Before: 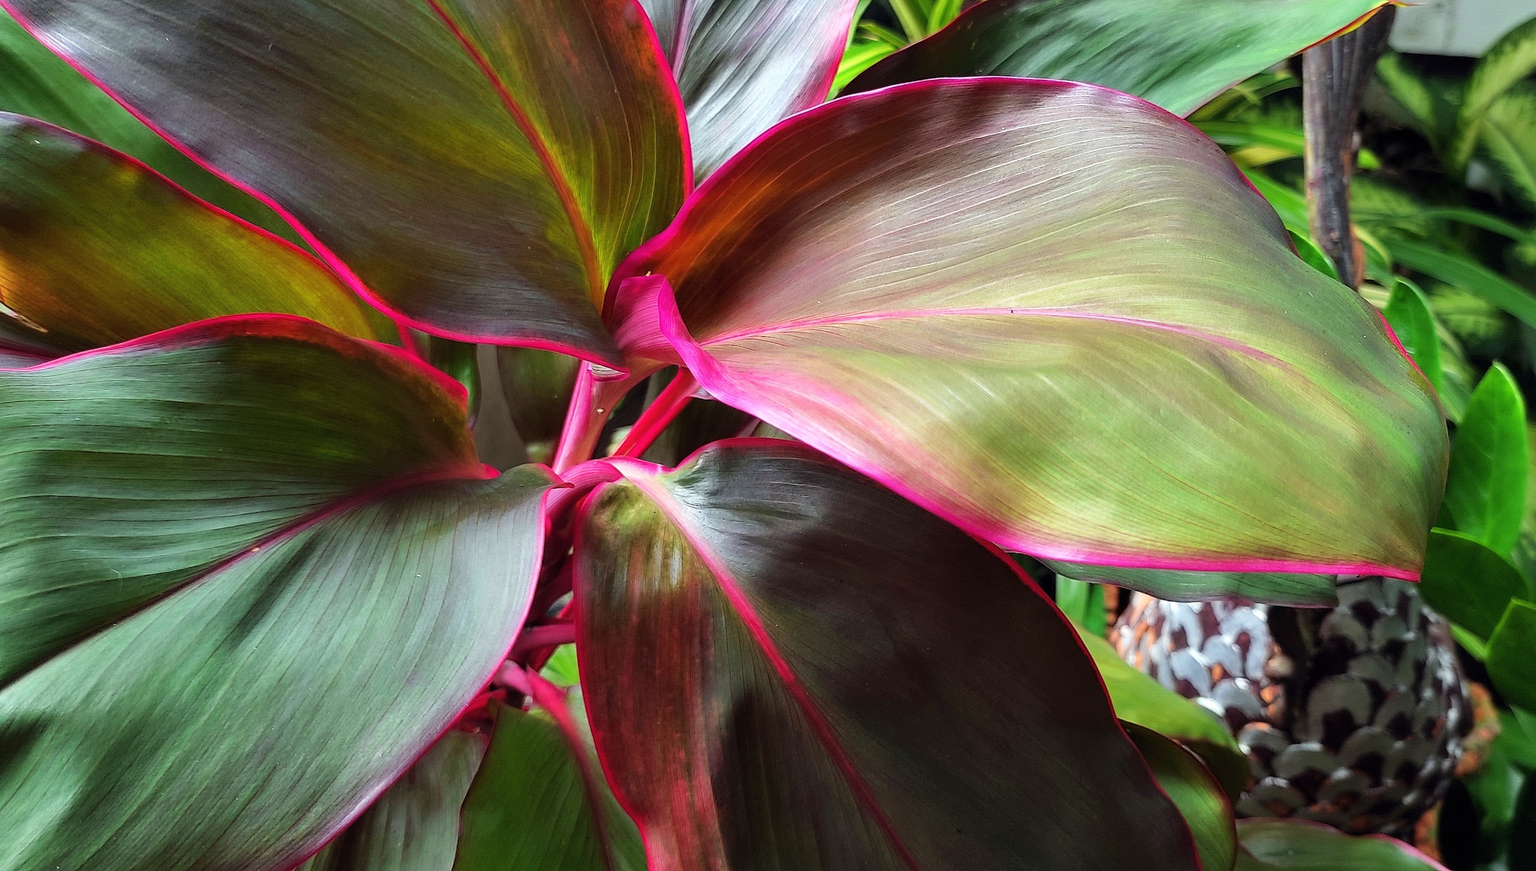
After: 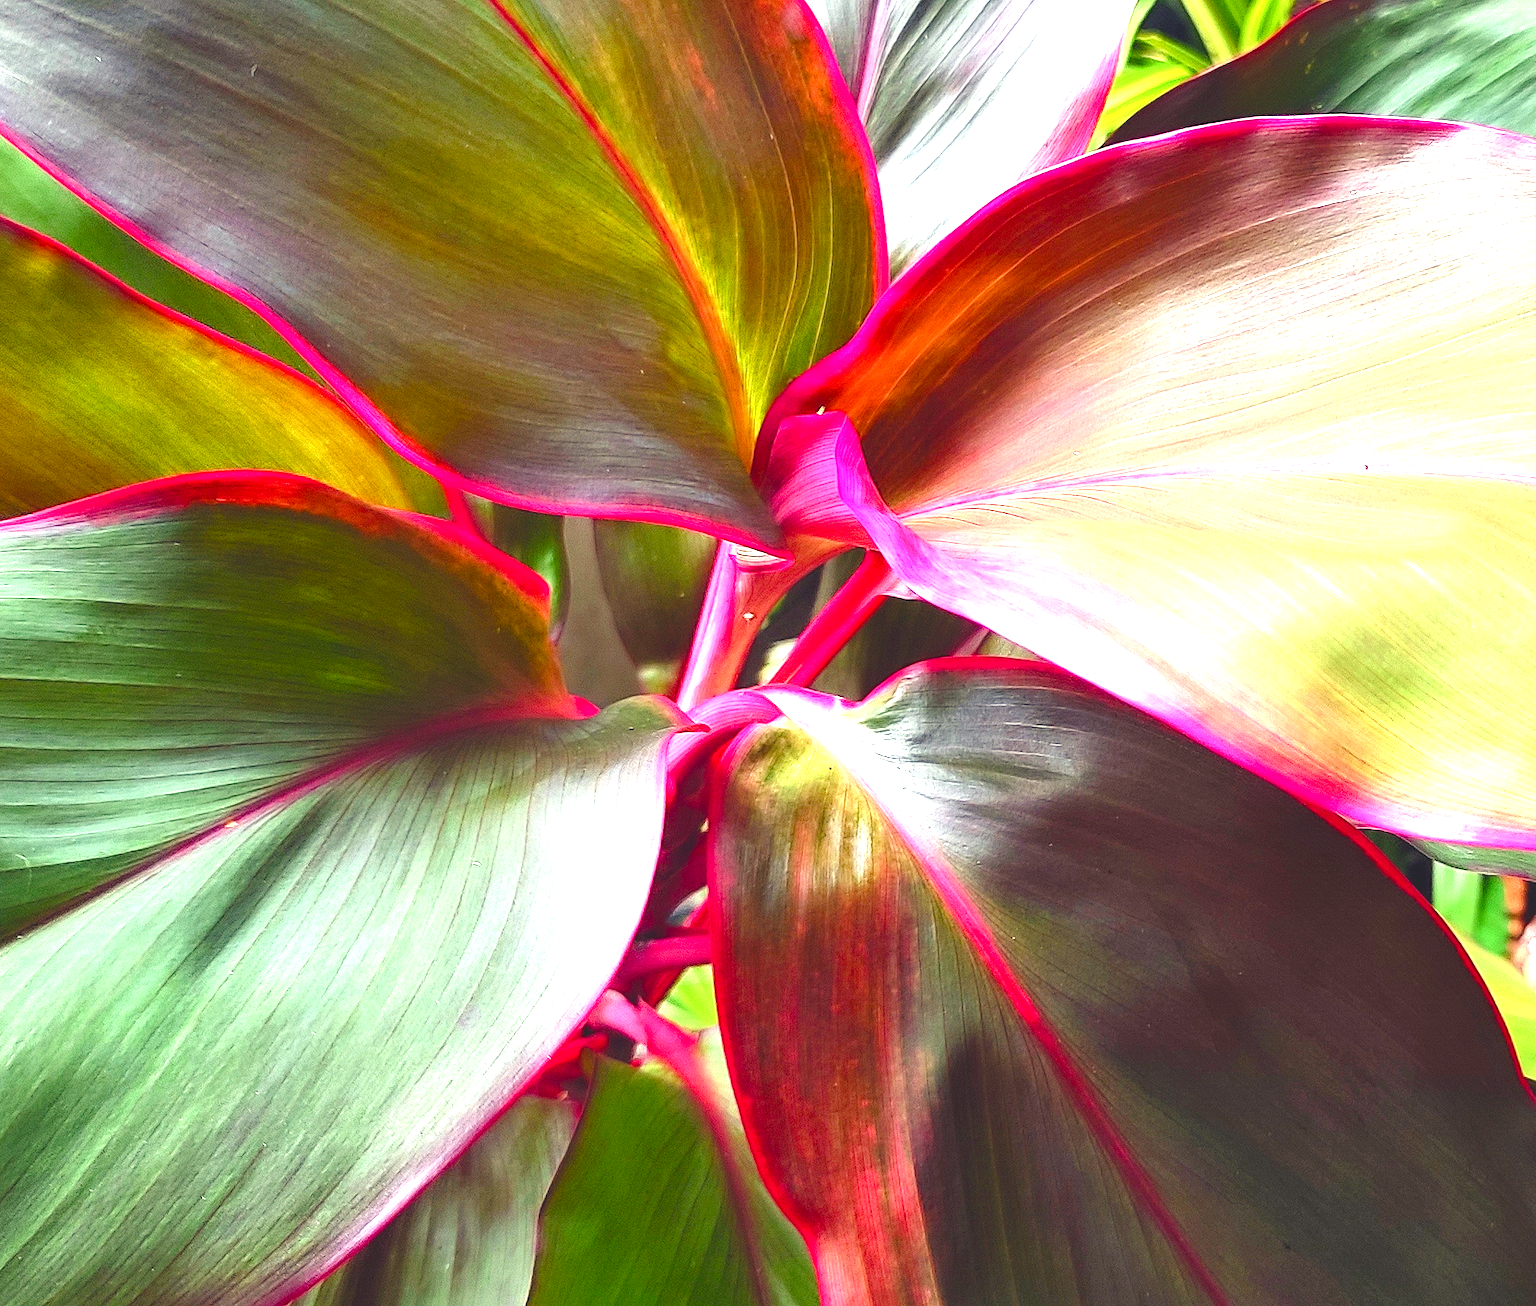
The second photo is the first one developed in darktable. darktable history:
exposure: black level correction 0.001, exposure 1.398 EV, compensate exposure bias true, compensate highlight preservation false
crop and rotate: left 6.617%, right 26.717%
color balance rgb: shadows lift › chroma 3%, shadows lift › hue 280.8°, power › hue 330°, highlights gain › chroma 3%, highlights gain › hue 75.6°, global offset › luminance 2%, perceptual saturation grading › global saturation 20%, perceptual saturation grading › highlights -25%, perceptual saturation grading › shadows 50%, global vibrance 20.33%
